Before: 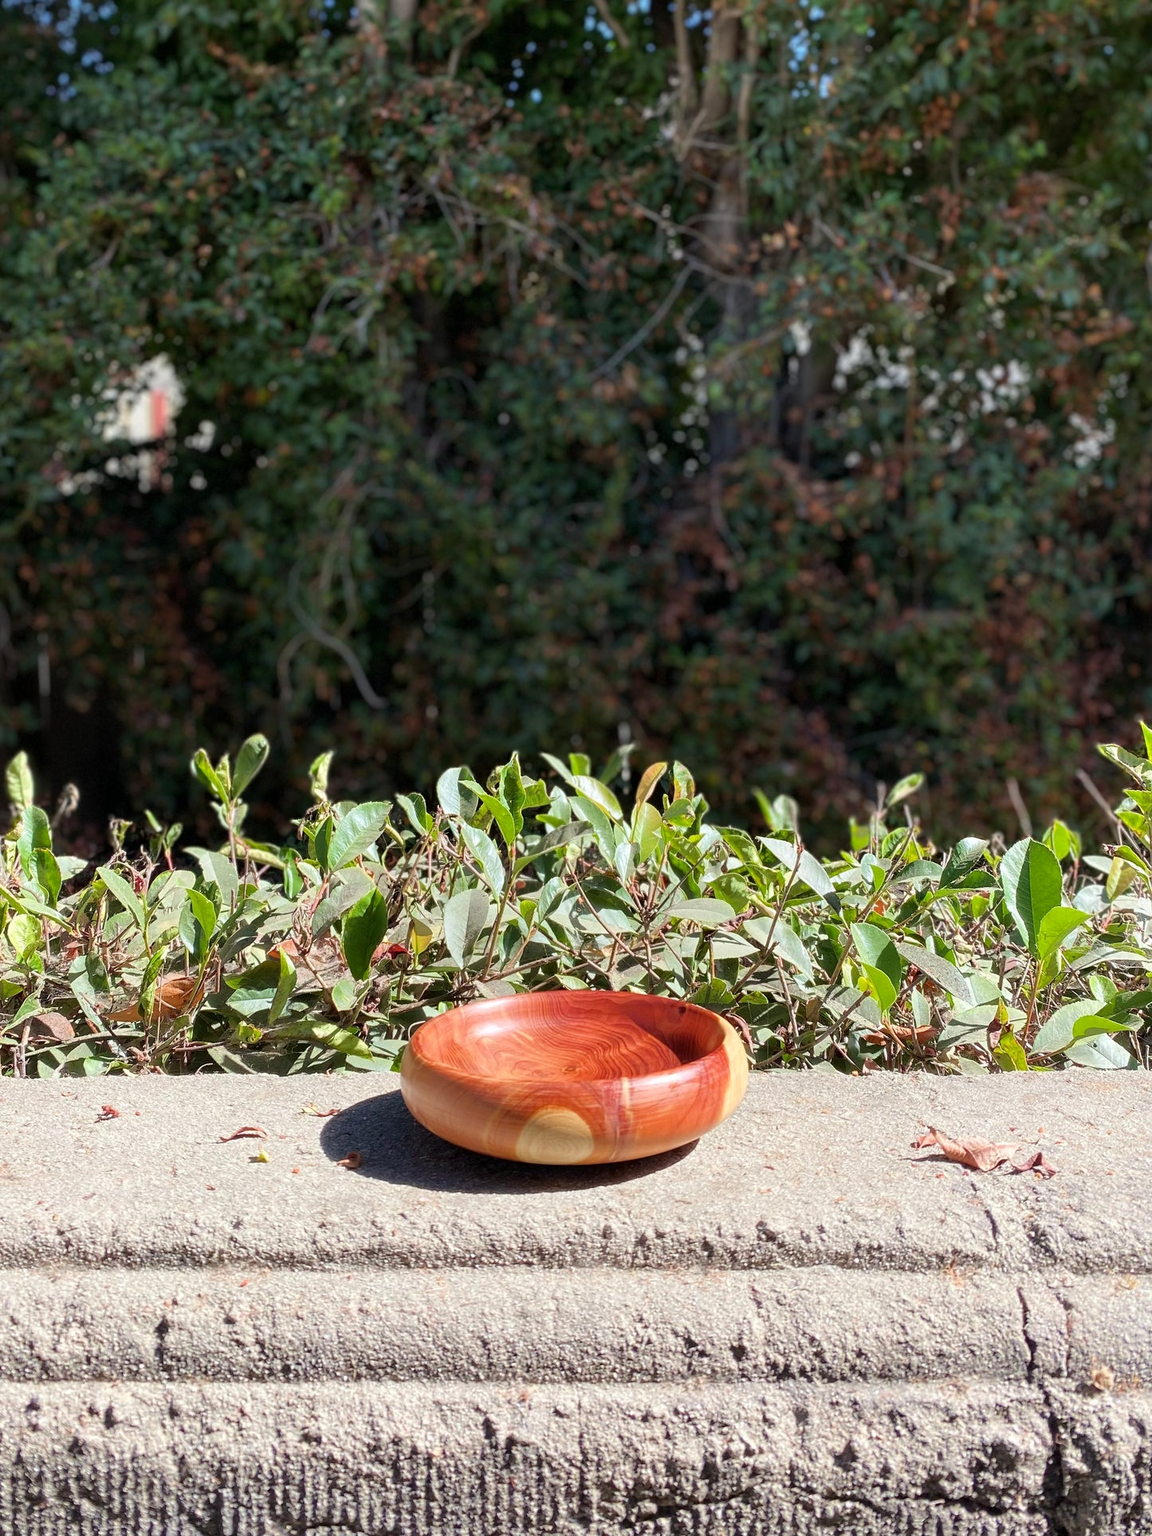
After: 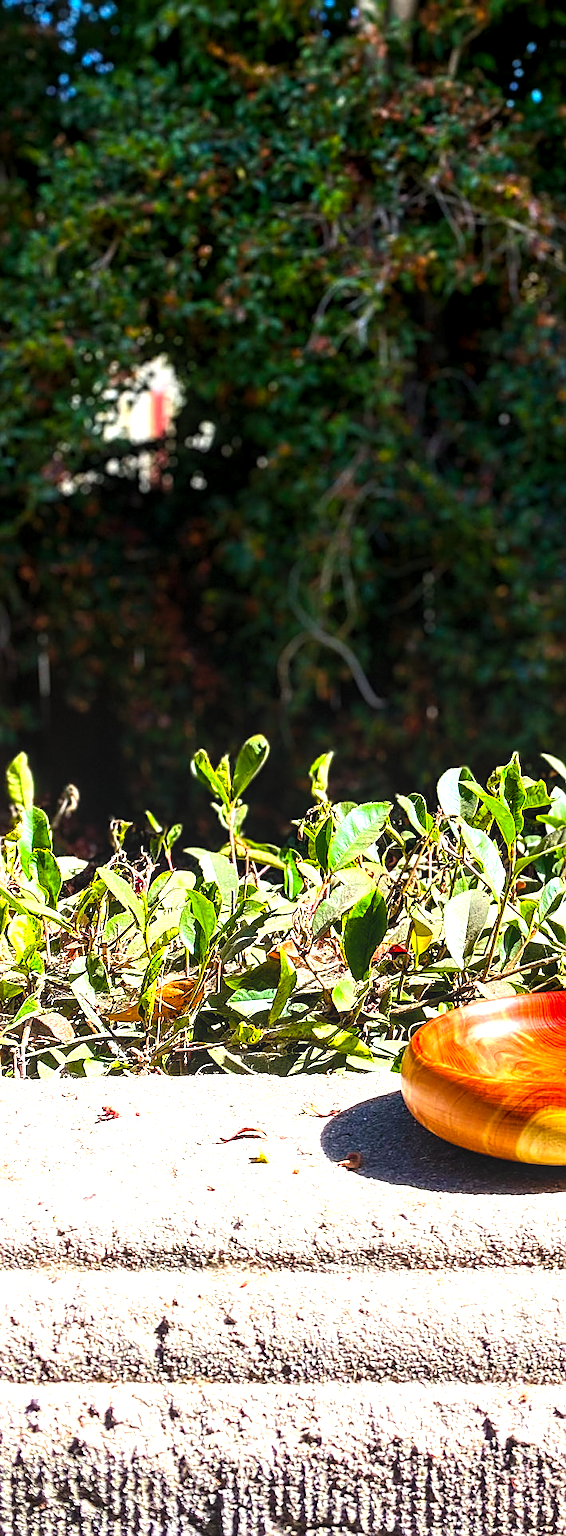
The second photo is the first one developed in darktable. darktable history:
local contrast: on, module defaults
crop and rotate: left 0%, top 0%, right 50.845%
color balance rgb: linear chroma grading › global chroma 9%, perceptual saturation grading › global saturation 36%, perceptual saturation grading › shadows 35%, perceptual brilliance grading › global brilliance 15%, perceptual brilliance grading › shadows -35%, global vibrance 15%
tone equalizer: -8 EV -0.75 EV, -7 EV -0.7 EV, -6 EV -0.6 EV, -5 EV -0.4 EV, -3 EV 0.4 EV, -2 EV 0.6 EV, -1 EV 0.7 EV, +0 EV 0.75 EV, edges refinement/feathering 500, mask exposure compensation -1.57 EV, preserve details no
base curve: curves: ch0 [(0, 0) (0.303, 0.277) (1, 1)]
sharpen: on, module defaults
contrast brightness saturation: contrast 0.07, brightness 0.08, saturation 0.18
